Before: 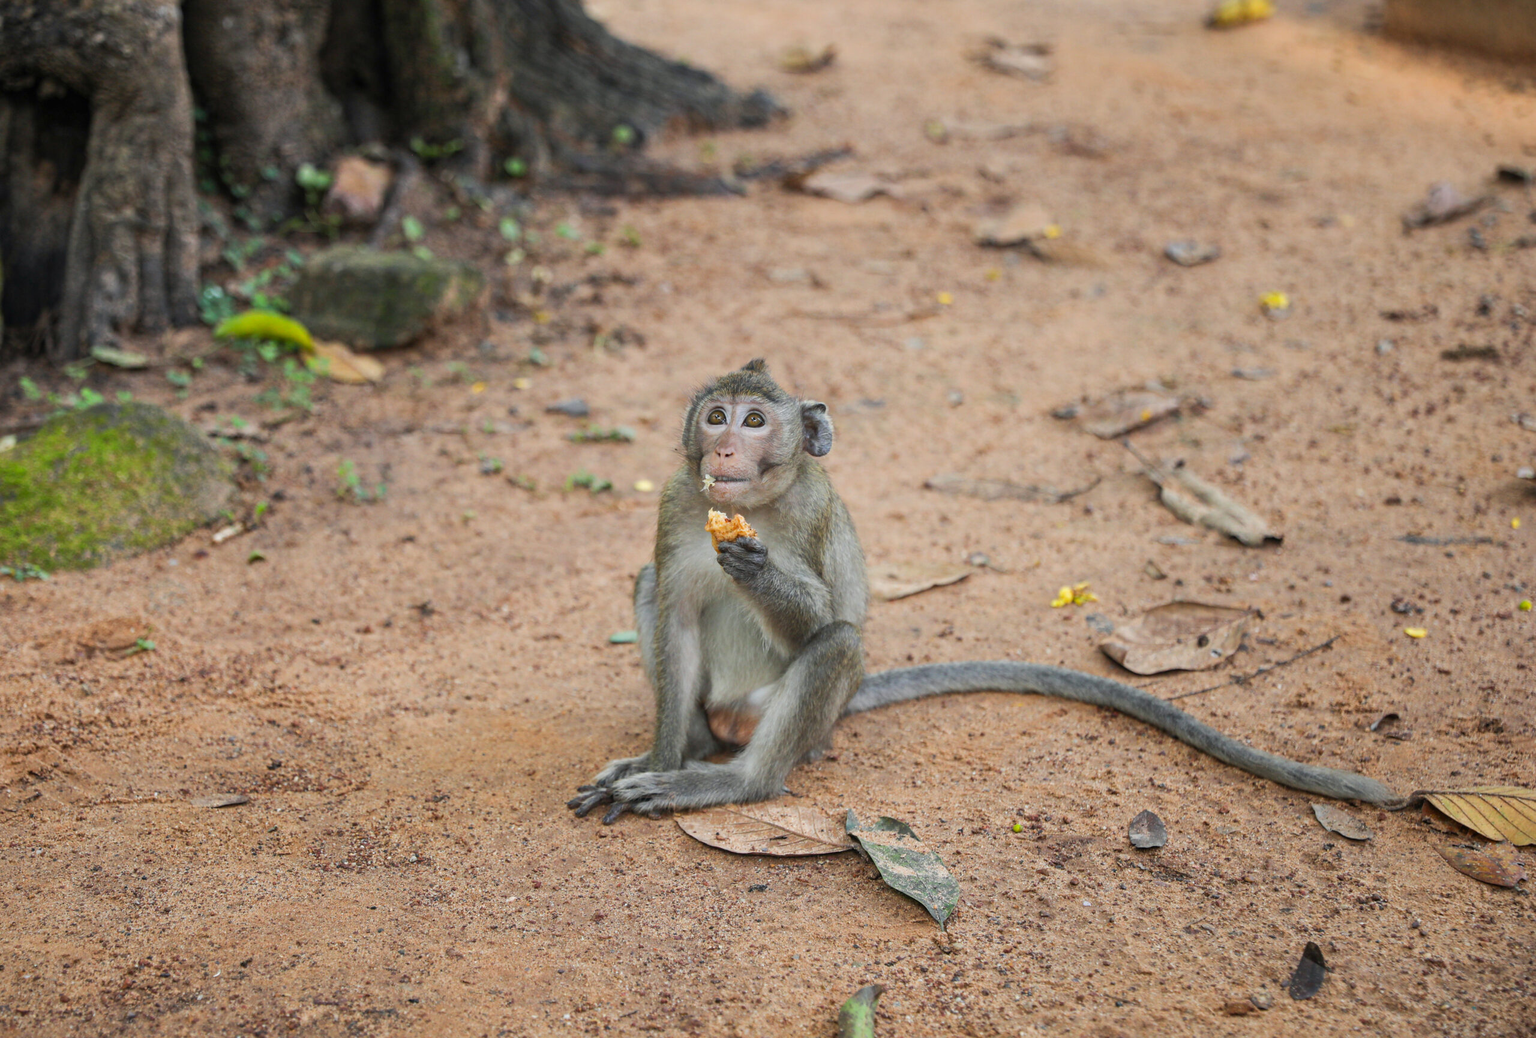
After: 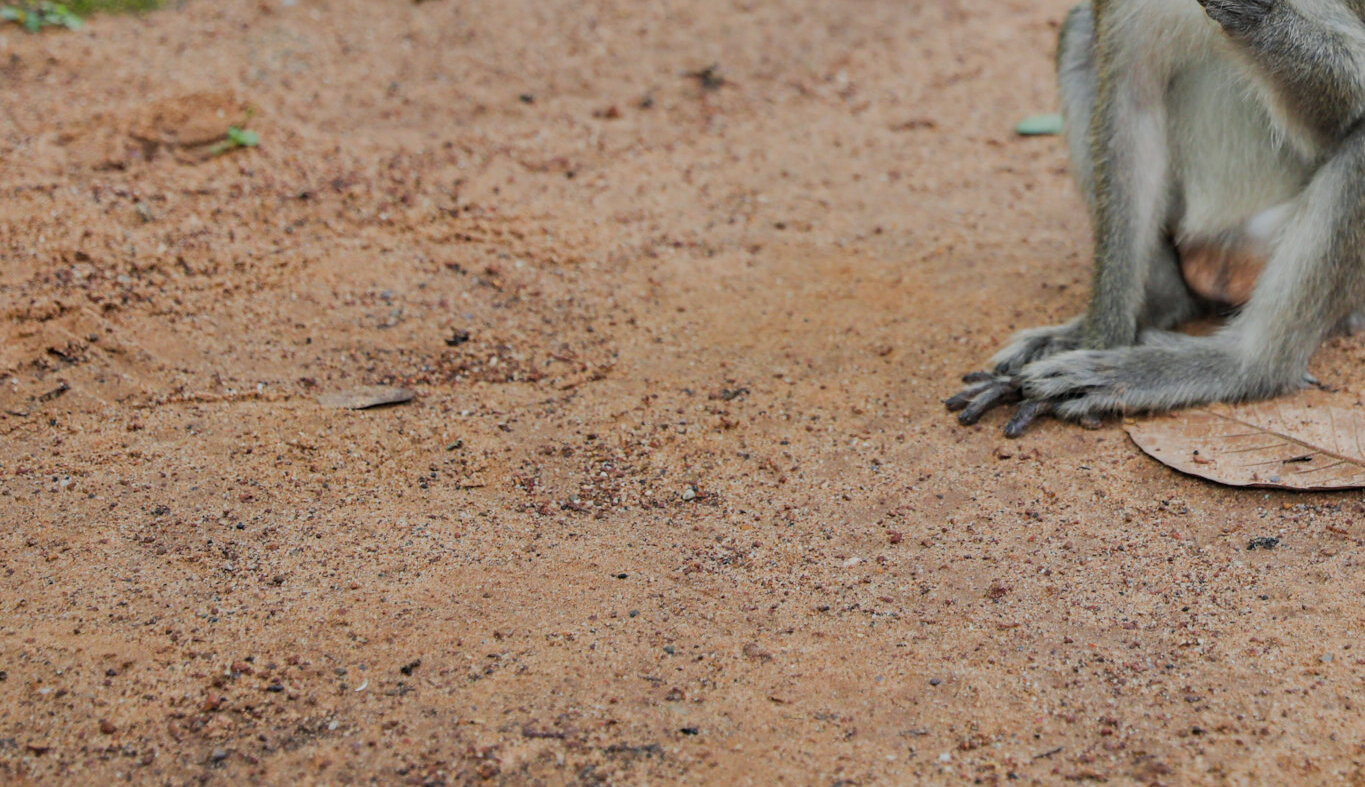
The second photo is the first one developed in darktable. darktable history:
crop and rotate: top 54.25%, right 46.651%, bottom 0.224%
filmic rgb: black relative exposure -7.24 EV, white relative exposure 5.08 EV, hardness 3.22
shadows and highlights: highlights color adjustment 0.373%, low approximation 0.01, soften with gaussian
